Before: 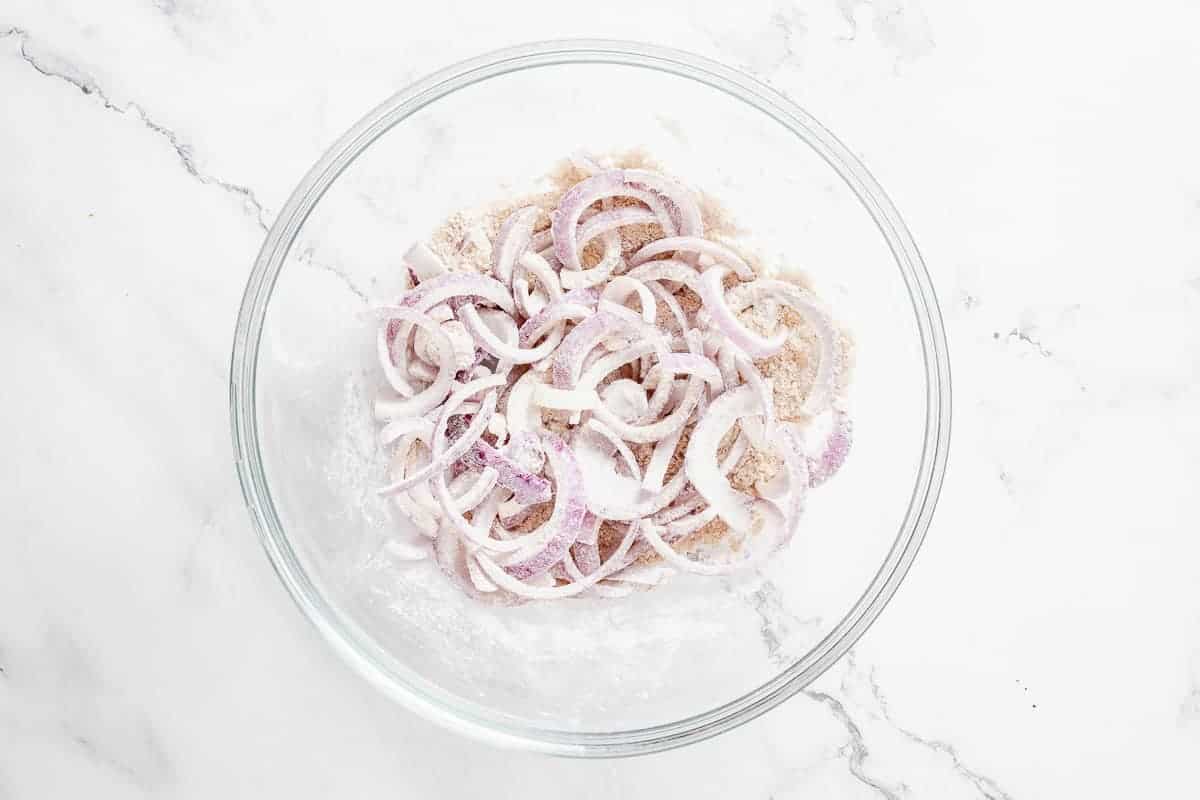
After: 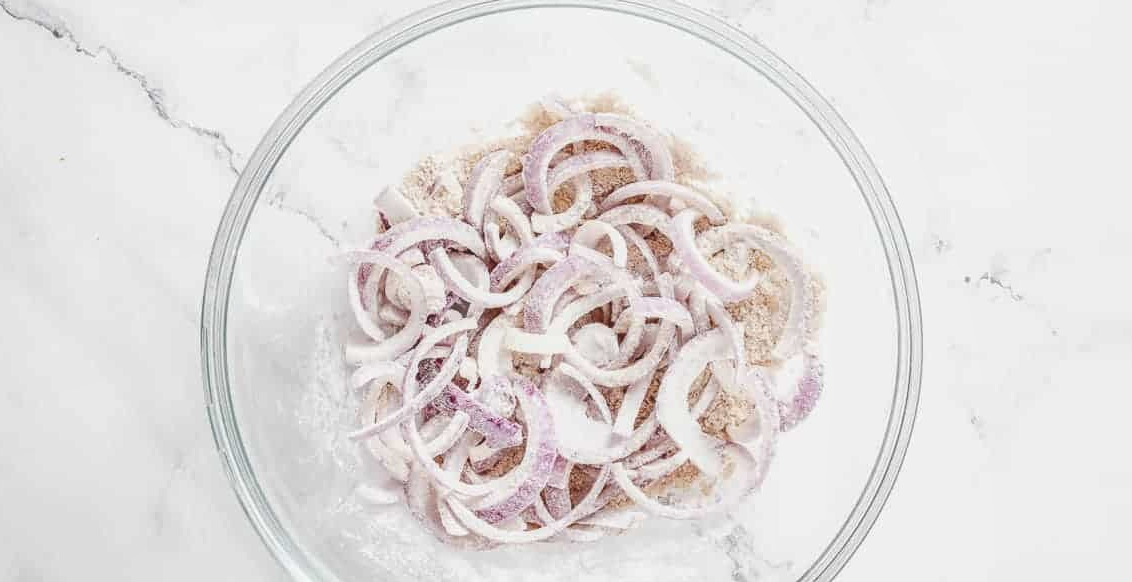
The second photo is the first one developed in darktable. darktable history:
crop: left 2.466%, top 7.084%, right 3.145%, bottom 20.133%
local contrast: on, module defaults
exposure: black level correction -0.015, exposure -0.133 EV, compensate exposure bias true, compensate highlight preservation false
